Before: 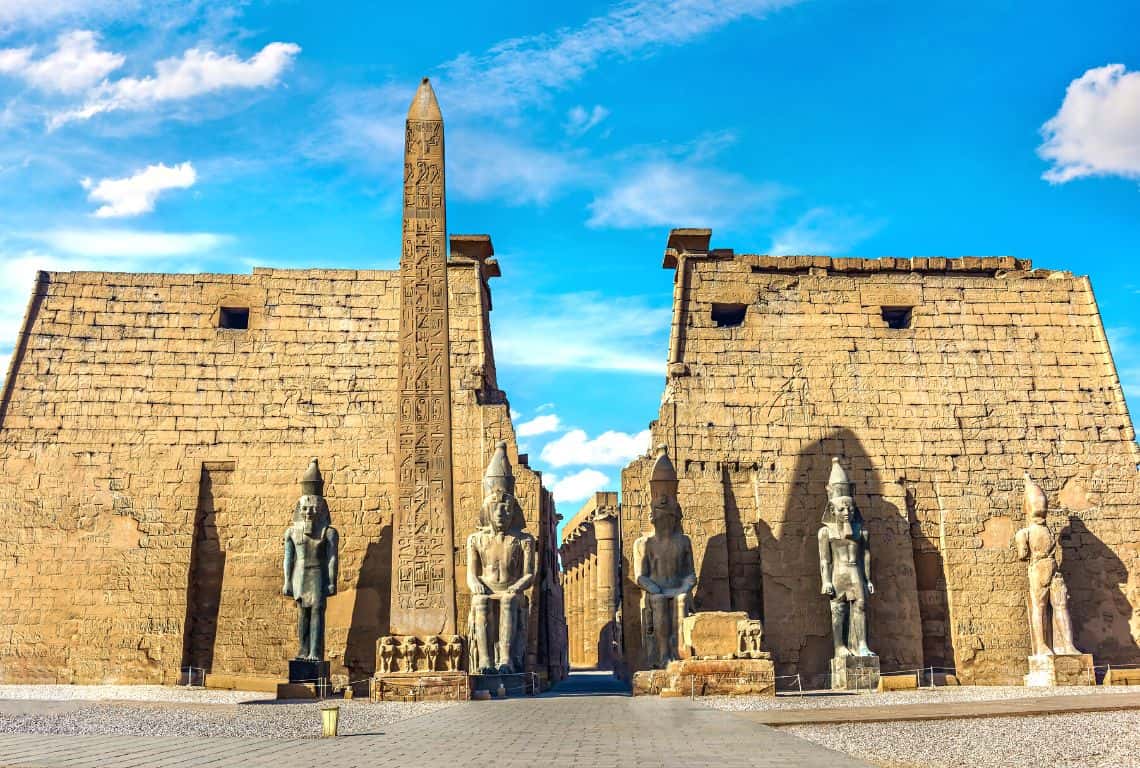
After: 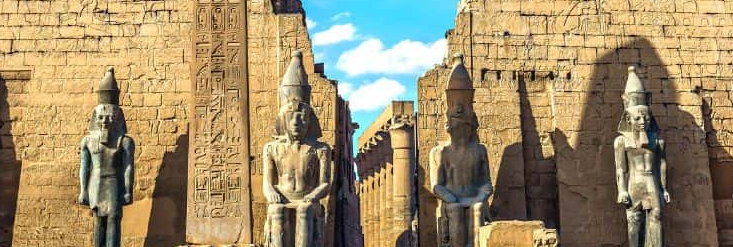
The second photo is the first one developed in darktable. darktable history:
crop: left 17.968%, top 51.01%, right 17.702%, bottom 16.808%
